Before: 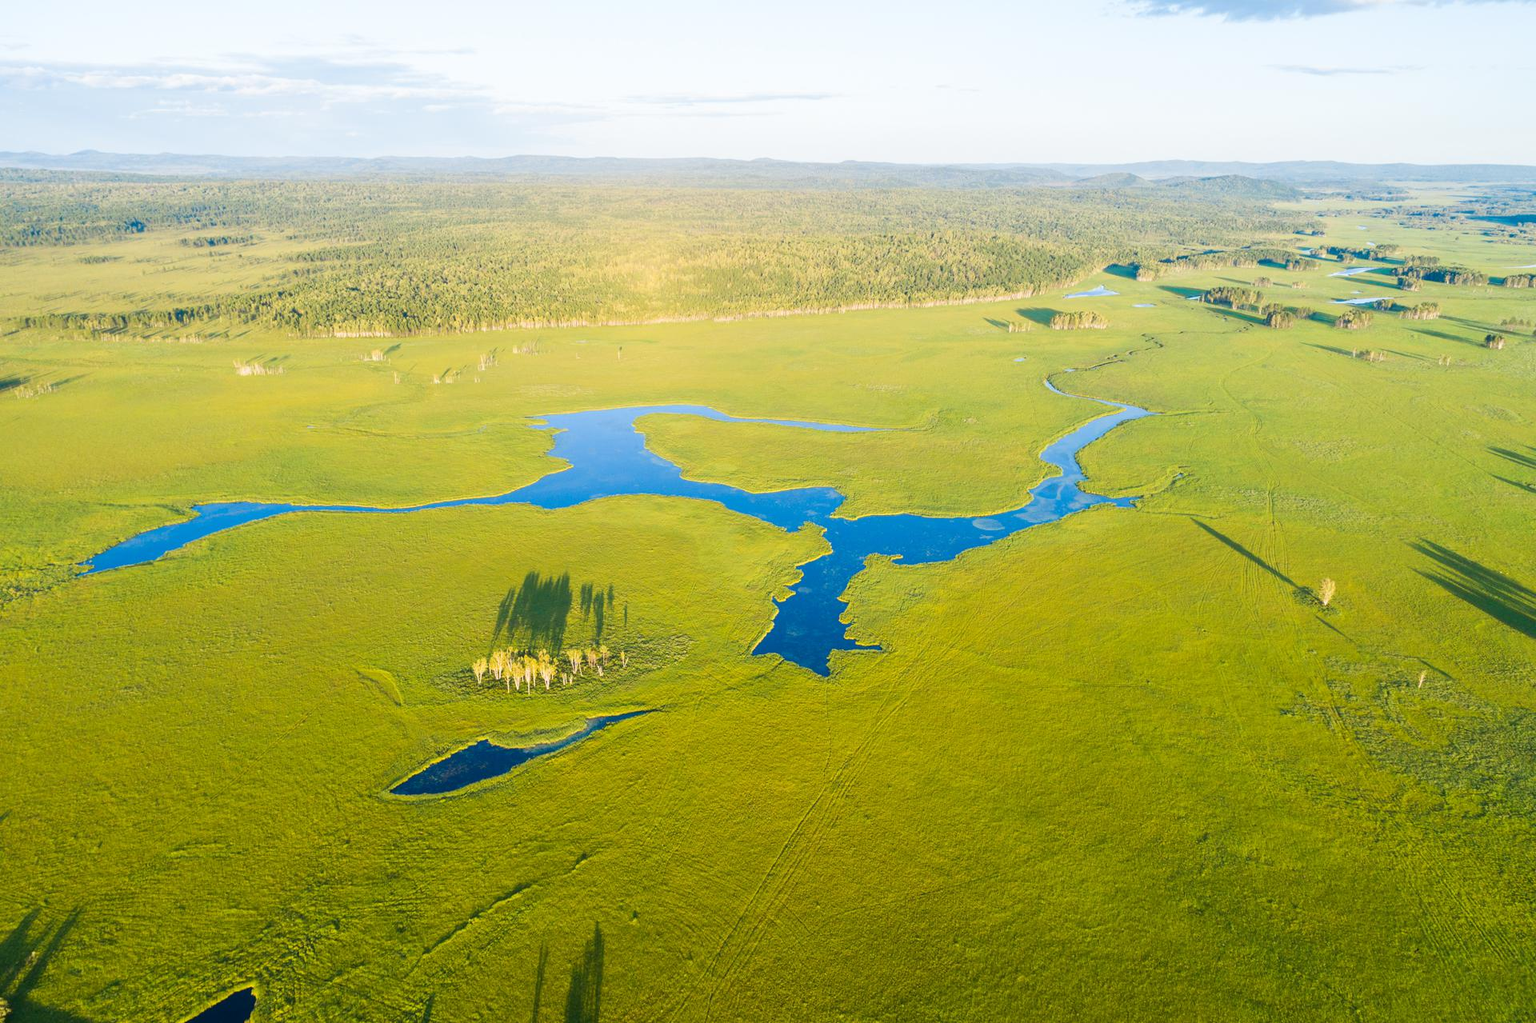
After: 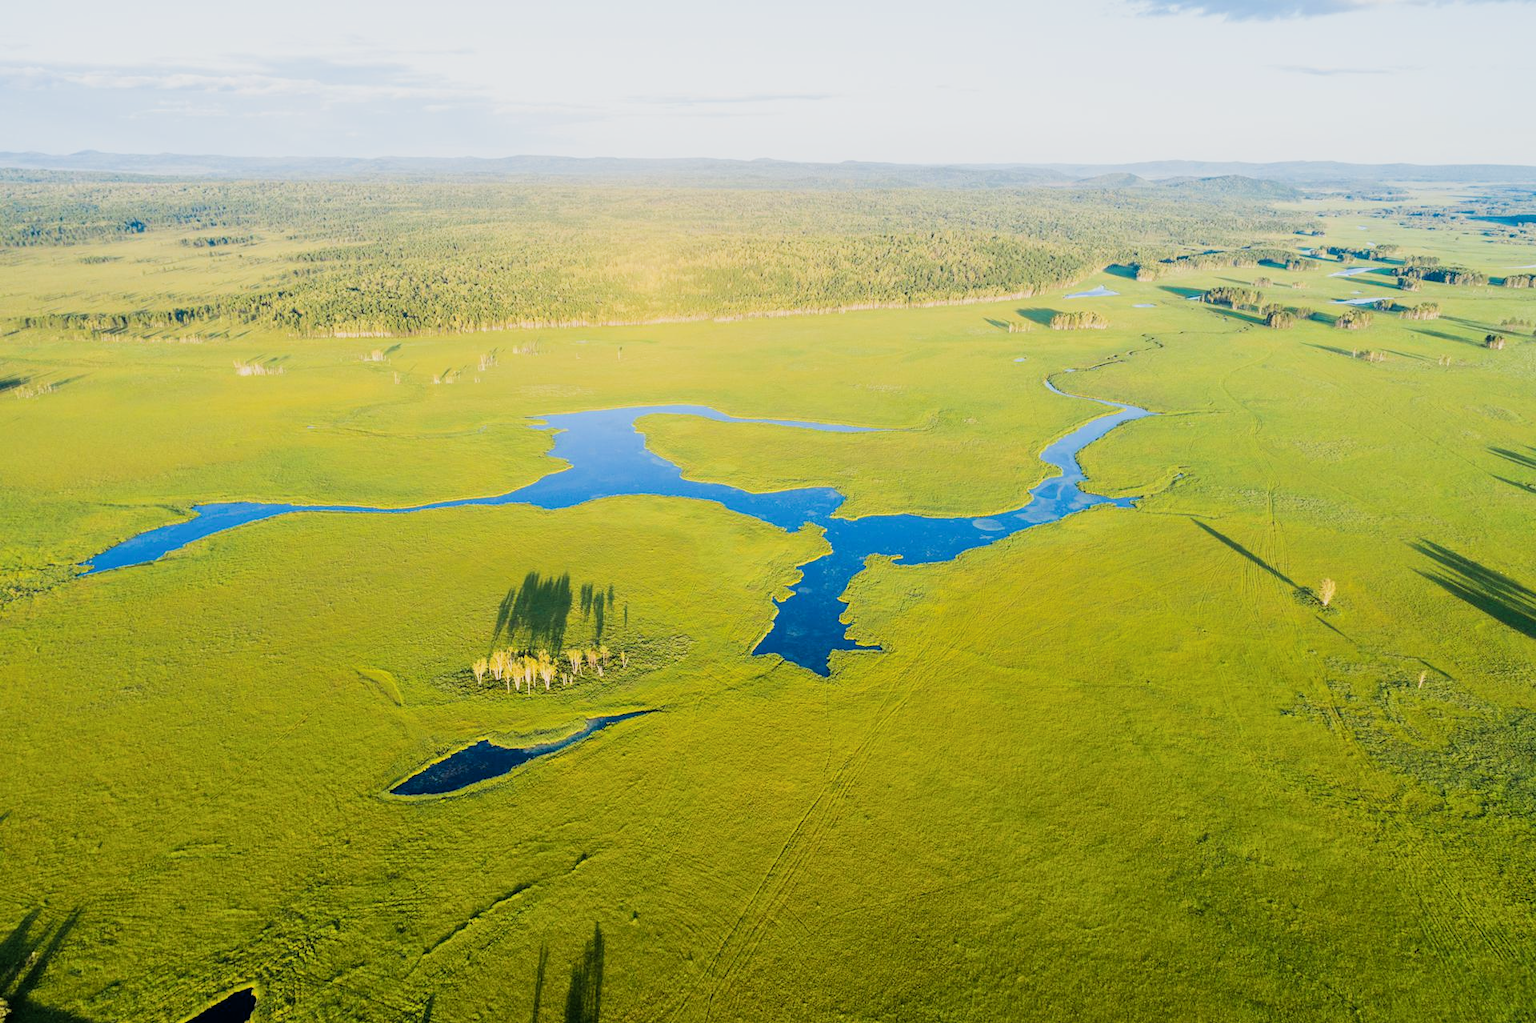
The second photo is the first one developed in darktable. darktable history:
white balance: emerald 1
filmic rgb: black relative exposure -5 EV, white relative exposure 3.5 EV, hardness 3.19, contrast 1.2, highlights saturation mix -30%
